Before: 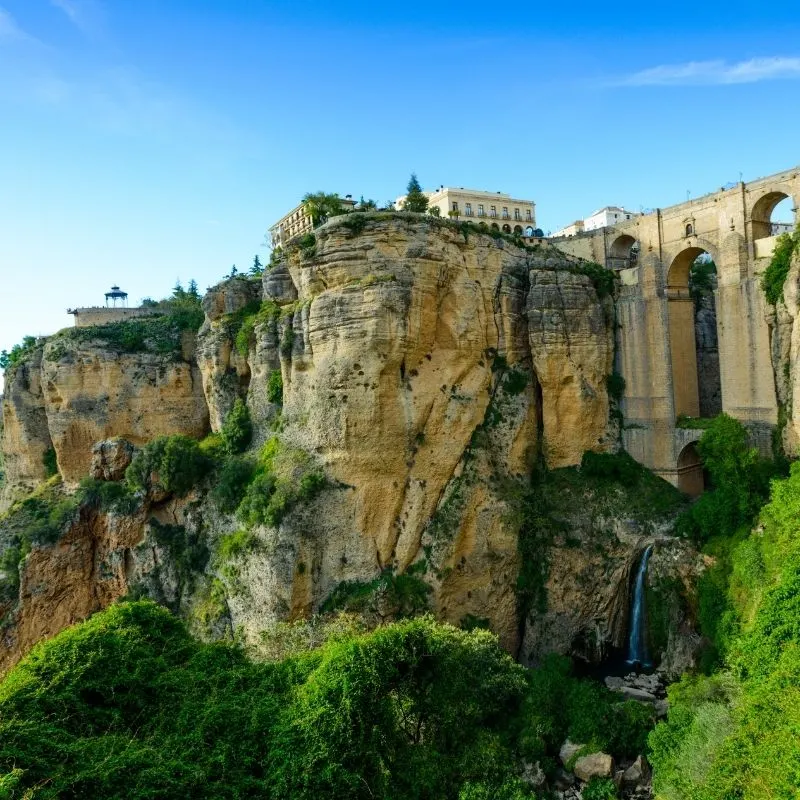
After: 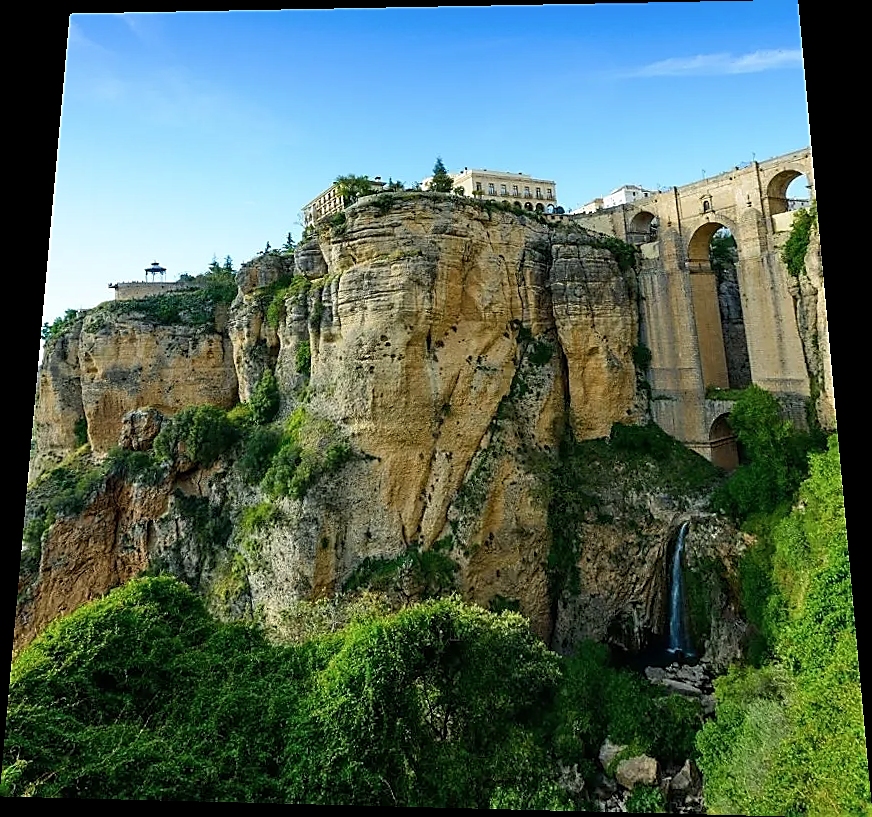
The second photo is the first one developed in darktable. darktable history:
color zones: curves: ch0 [(0, 0.613) (0.01, 0.613) (0.245, 0.448) (0.498, 0.529) (0.642, 0.665) (0.879, 0.777) (0.99, 0.613)]; ch1 [(0, 0) (0.143, 0) (0.286, 0) (0.429, 0) (0.571, 0) (0.714, 0) (0.857, 0)], mix -93.41%
rotate and perspective: rotation 0.128°, lens shift (vertical) -0.181, lens shift (horizontal) -0.044, shear 0.001, automatic cropping off
sharpen: radius 1.4, amount 1.25, threshold 0.7
color correction: highlights a* 0.003, highlights b* -0.283
